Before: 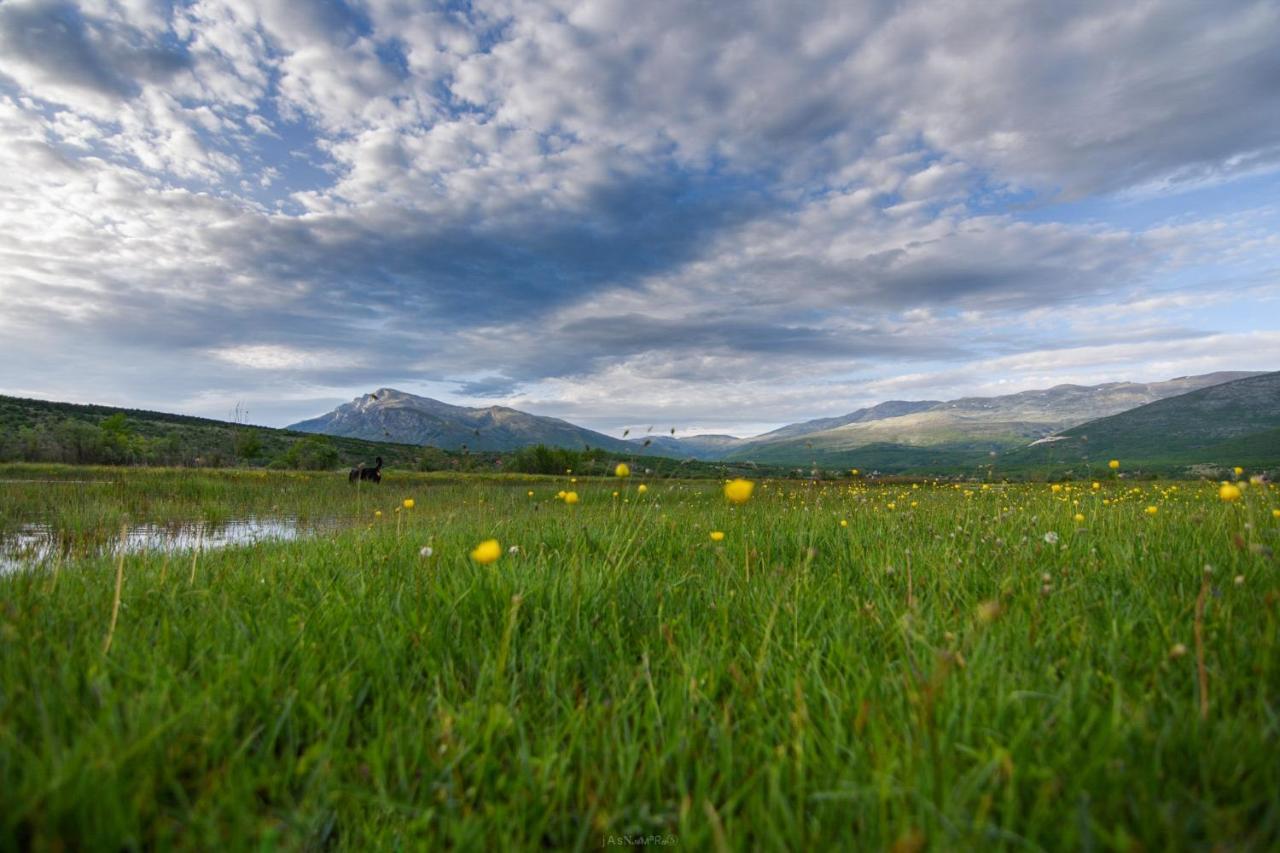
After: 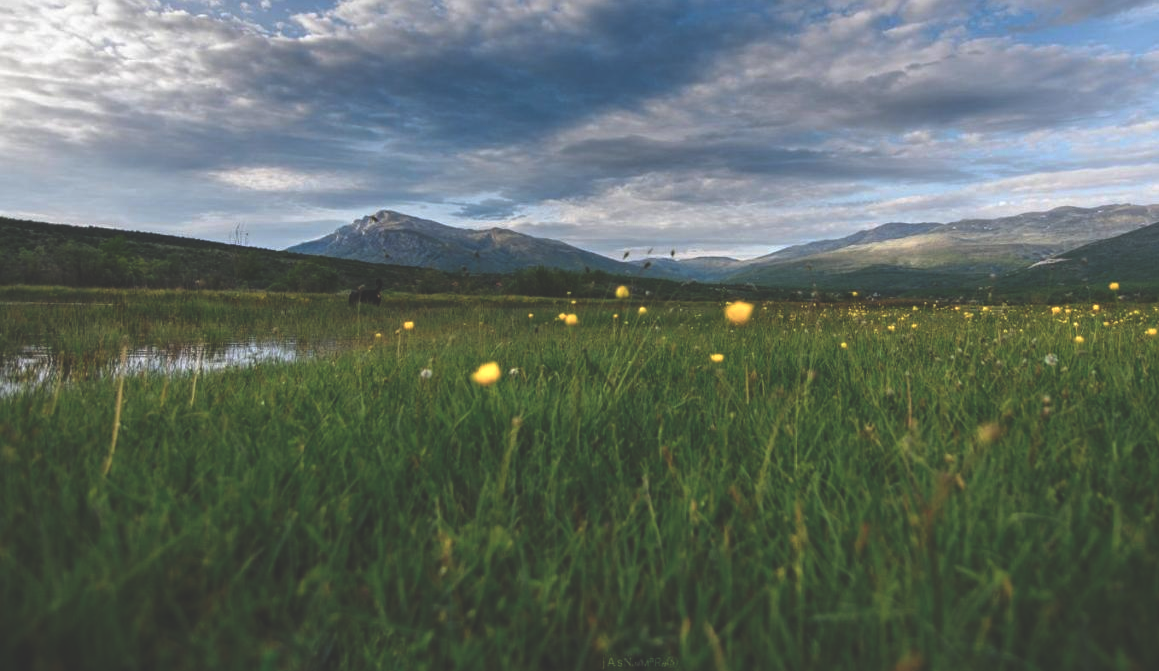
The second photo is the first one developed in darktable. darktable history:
color zones: curves: ch0 [(0.018, 0.548) (0.197, 0.654) (0.425, 0.447) (0.605, 0.658) (0.732, 0.579)]; ch1 [(0.105, 0.531) (0.224, 0.531) (0.386, 0.39) (0.618, 0.456) (0.732, 0.456) (0.956, 0.421)]; ch2 [(0.039, 0.583) (0.215, 0.465) (0.399, 0.544) (0.465, 0.548) (0.614, 0.447) (0.724, 0.43) (0.882, 0.623) (0.956, 0.632)]
rgb curve: curves: ch0 [(0, 0.186) (0.314, 0.284) (0.775, 0.708) (1, 1)], compensate middle gray true, preserve colors none
crop: top 20.916%, right 9.437%, bottom 0.316%
